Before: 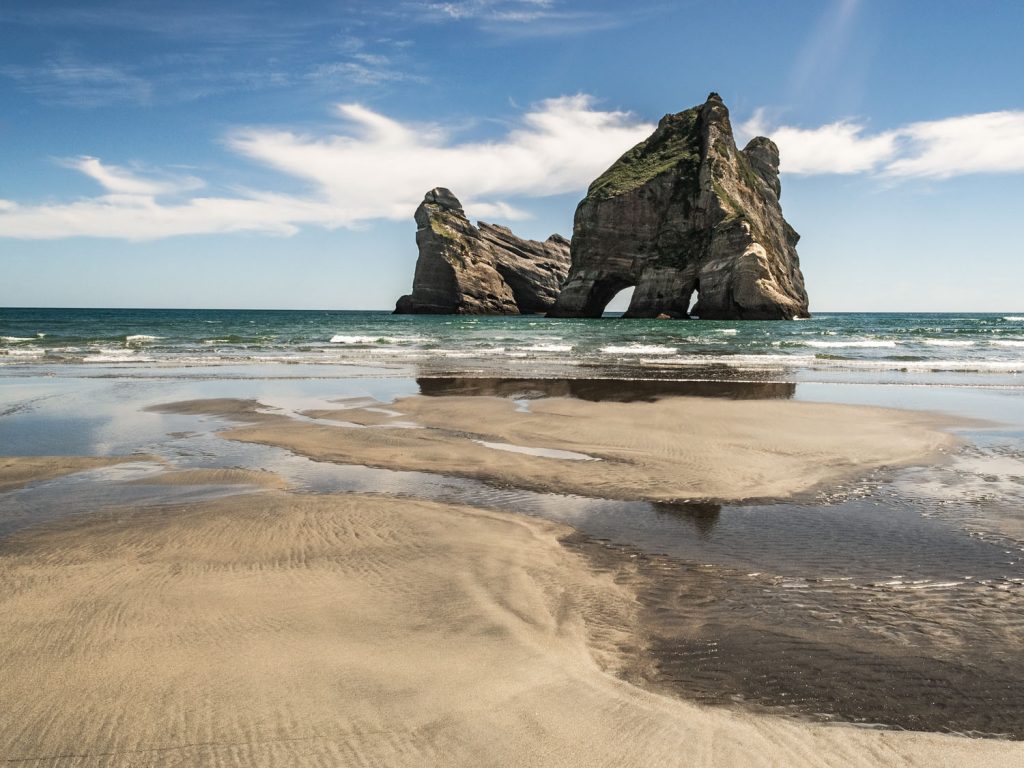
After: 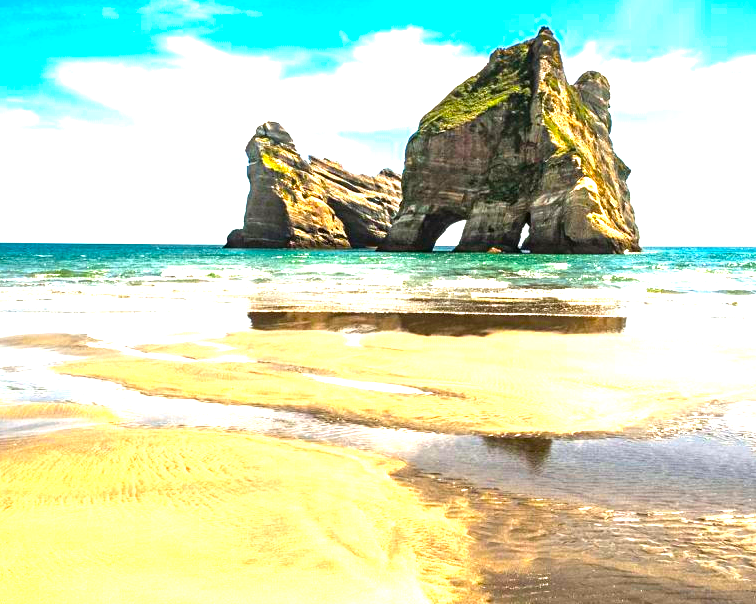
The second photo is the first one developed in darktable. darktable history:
color balance rgb: shadows lift › luminance 0.807%, shadows lift › chroma 0.381%, shadows lift › hue 19.52°, perceptual saturation grading › global saturation 49.592%, global vibrance 30.049%, contrast 10.318%
exposure: black level correction 0, exposure 1.676 EV, compensate highlight preservation false
contrast brightness saturation: saturation 0.178
crop: left 16.581%, top 8.604%, right 8.34%, bottom 12.682%
